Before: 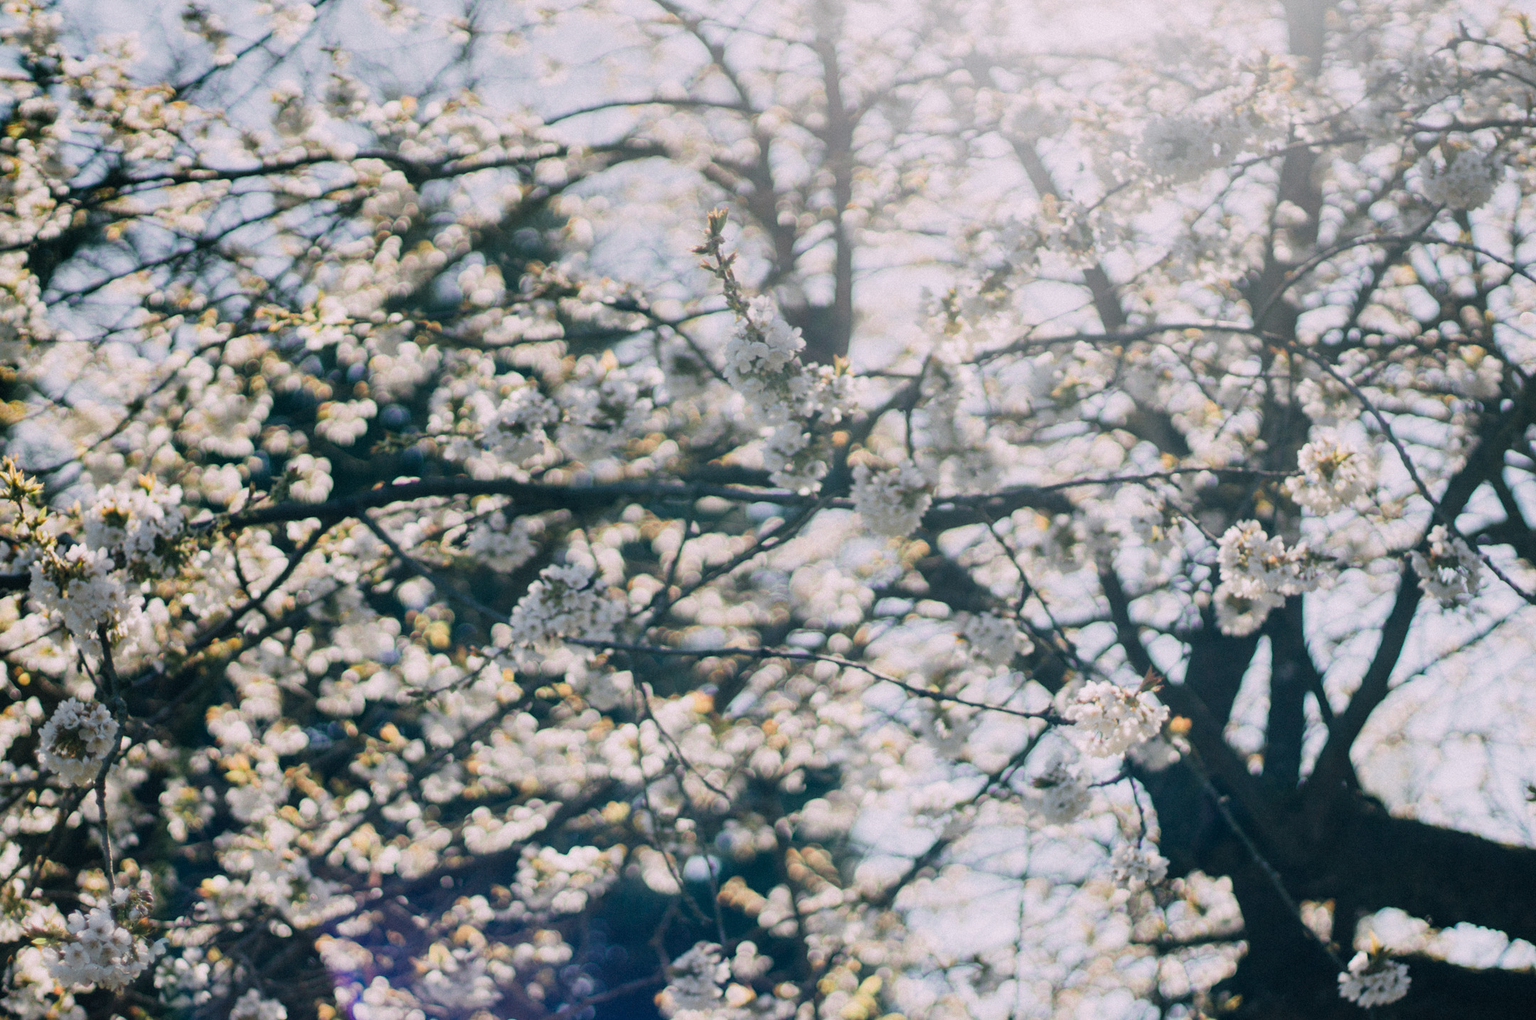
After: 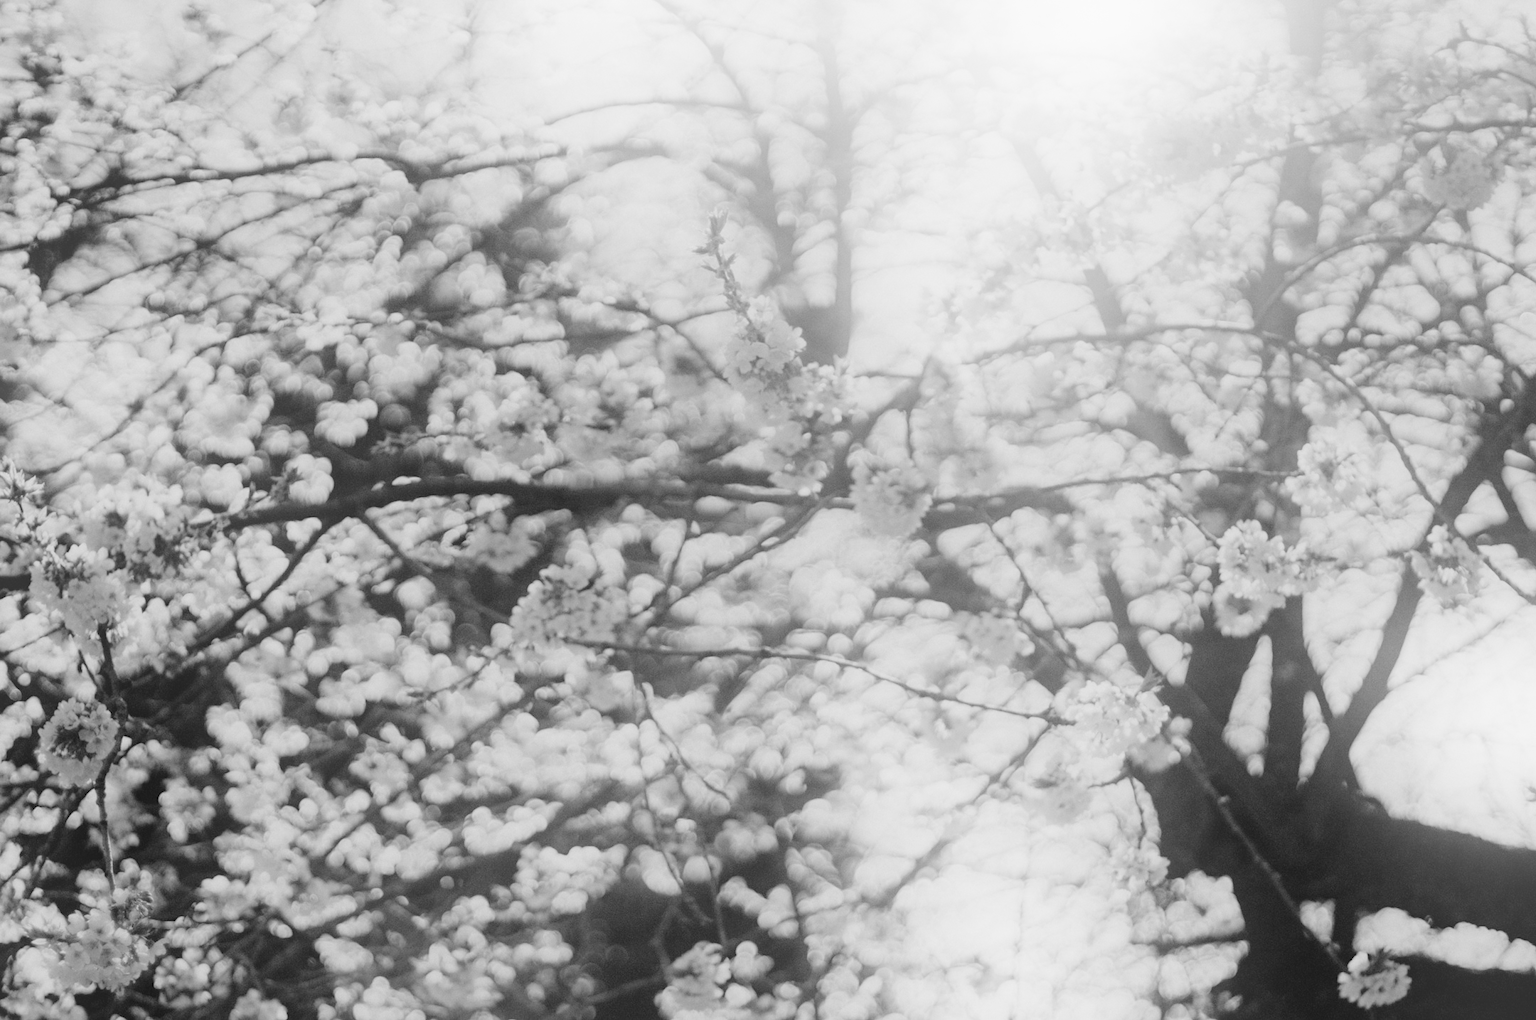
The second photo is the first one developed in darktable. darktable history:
bloom: on, module defaults
monochrome: on, module defaults
velvia: on, module defaults
tone curve: curves: ch0 [(0, 0.021) (0.049, 0.044) (0.152, 0.14) (0.328, 0.377) (0.473, 0.543) (0.641, 0.705) (0.85, 0.894) (1, 0.969)]; ch1 [(0, 0) (0.302, 0.331) (0.427, 0.433) (0.472, 0.47) (0.502, 0.503) (0.527, 0.524) (0.564, 0.591) (0.602, 0.632) (0.677, 0.701) (0.859, 0.885) (1, 1)]; ch2 [(0, 0) (0.33, 0.301) (0.447, 0.44) (0.487, 0.496) (0.502, 0.516) (0.535, 0.563) (0.565, 0.6) (0.618, 0.629) (1, 1)], color space Lab, independent channels, preserve colors none
filmic rgb: middle gray luminance 18.42%, black relative exposure -10.5 EV, white relative exposure 3.4 EV, threshold 6 EV, target black luminance 0%, hardness 6.03, latitude 99%, contrast 0.847, shadows ↔ highlights balance 0.505%, add noise in highlights 0, preserve chrominance max RGB, color science v3 (2019), use custom middle-gray values true, iterations of high-quality reconstruction 0, contrast in highlights soft, enable highlight reconstruction true
